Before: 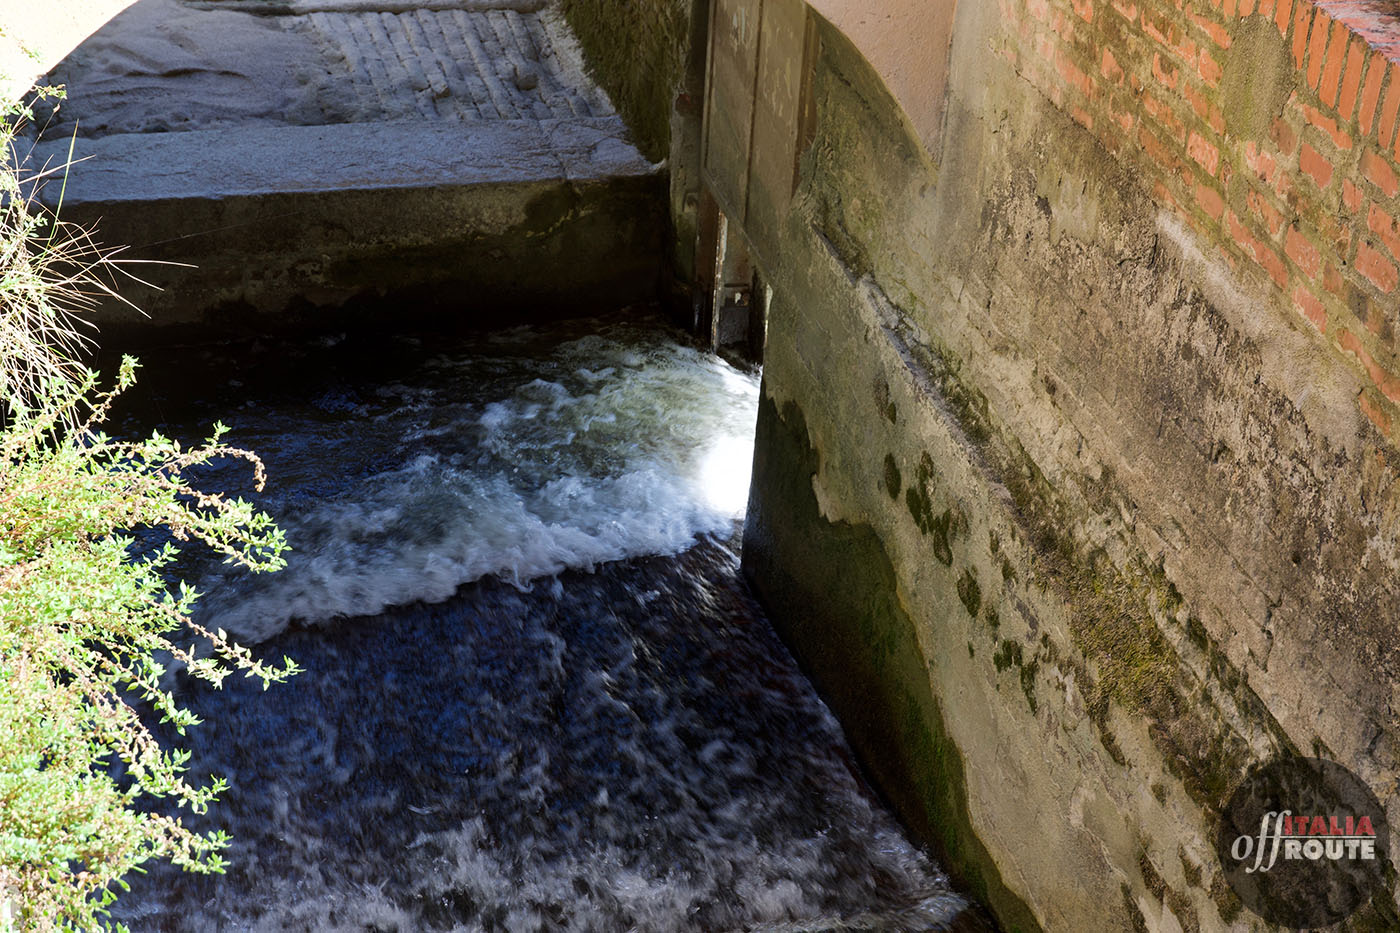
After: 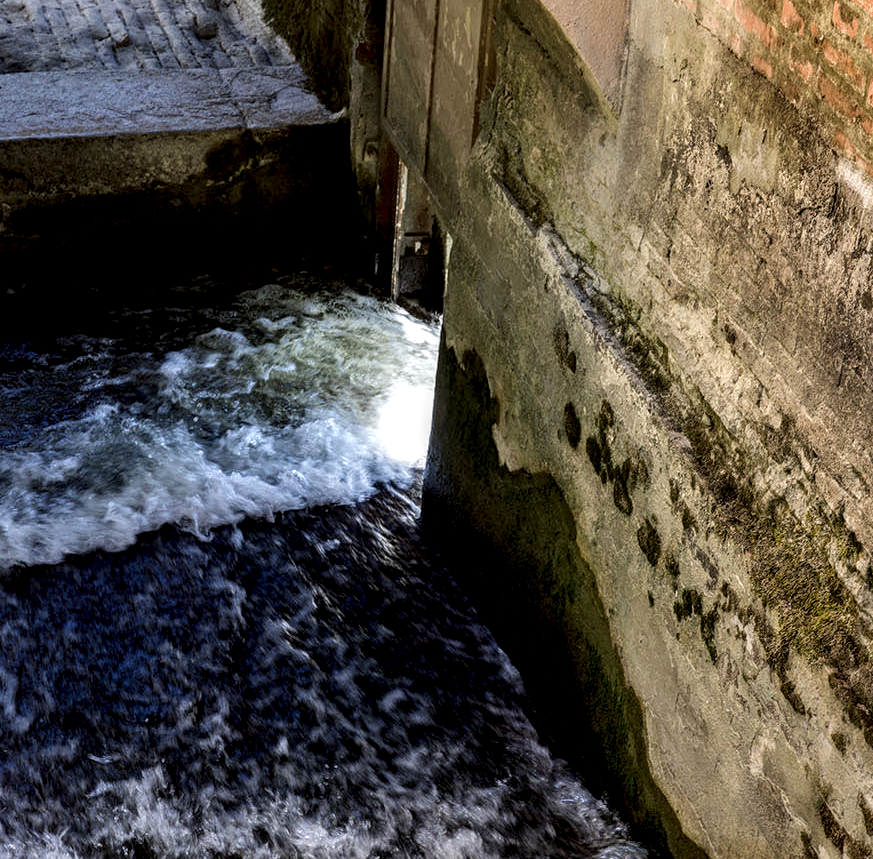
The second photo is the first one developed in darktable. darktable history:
local contrast: highlights 19%, detail 186%
crop and rotate: left 22.918%, top 5.629%, right 14.711%, bottom 2.247%
